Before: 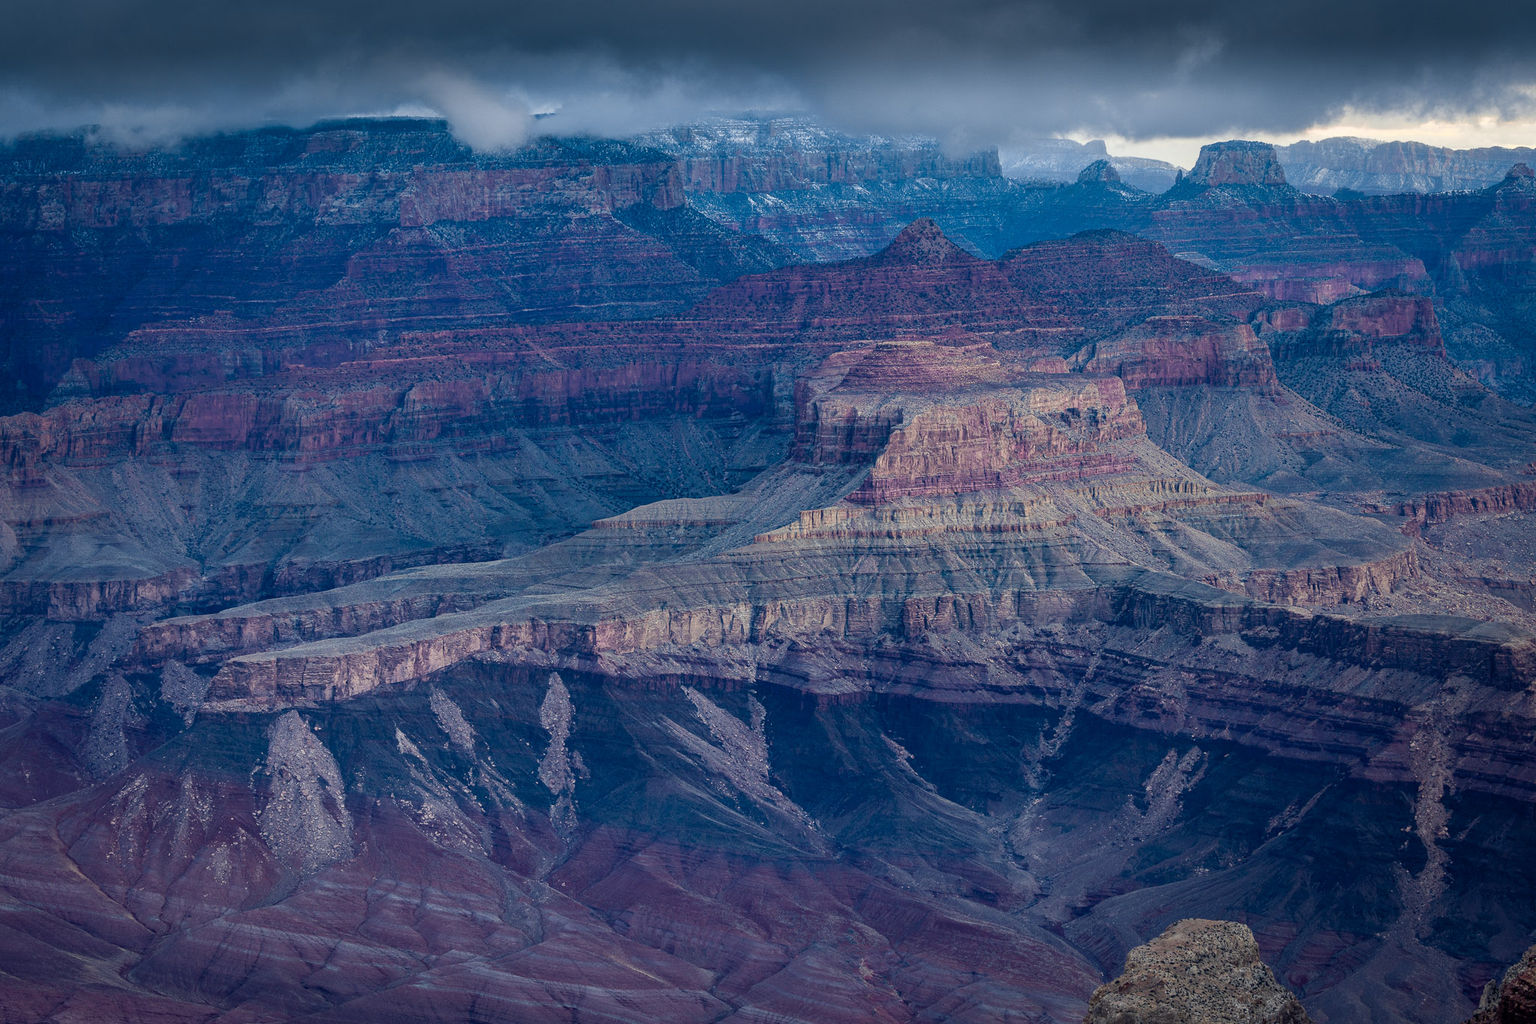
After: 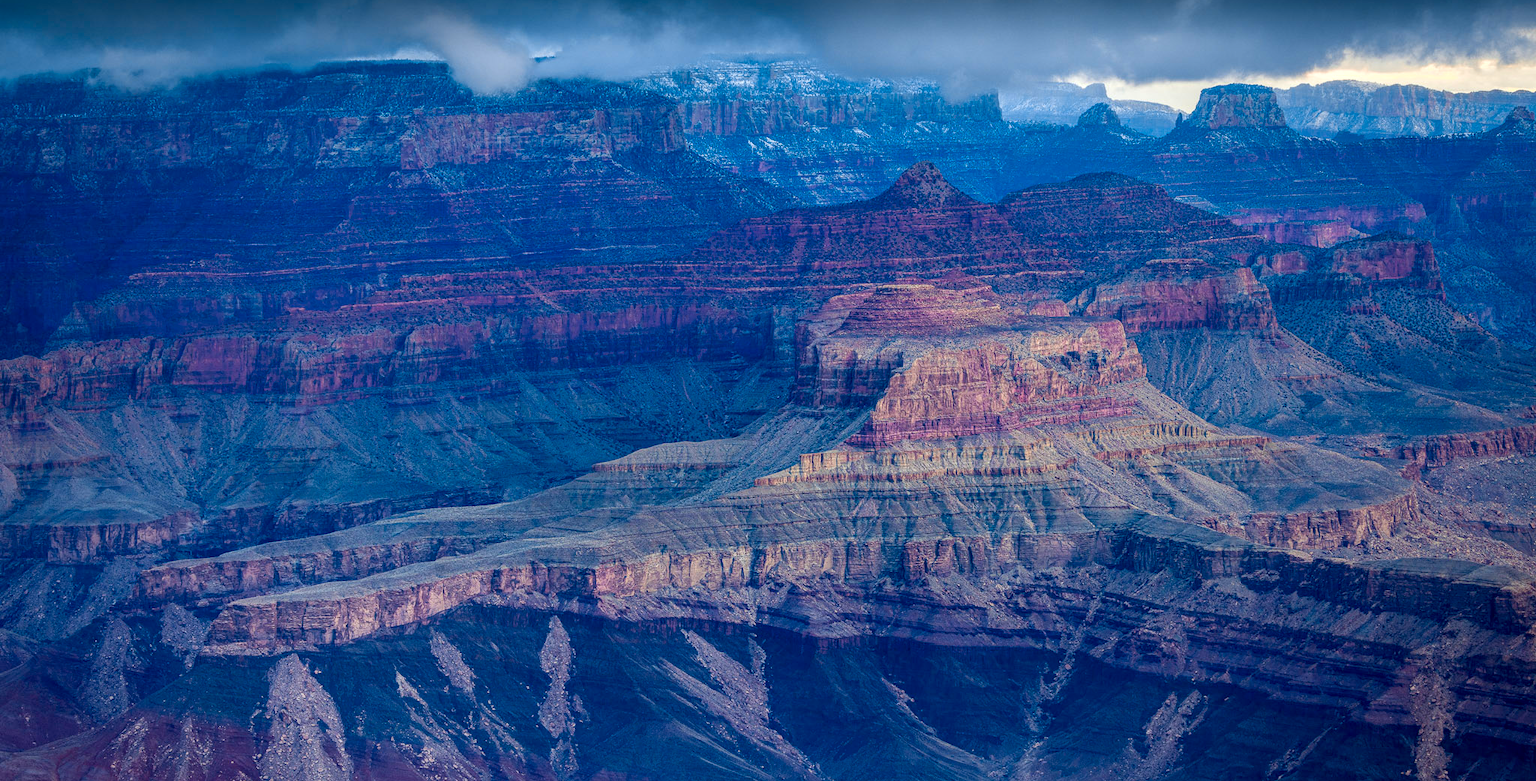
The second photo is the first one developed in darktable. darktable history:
crop: top 5.619%, bottom 18.096%
contrast brightness saturation: saturation 0.504
local contrast: on, module defaults
